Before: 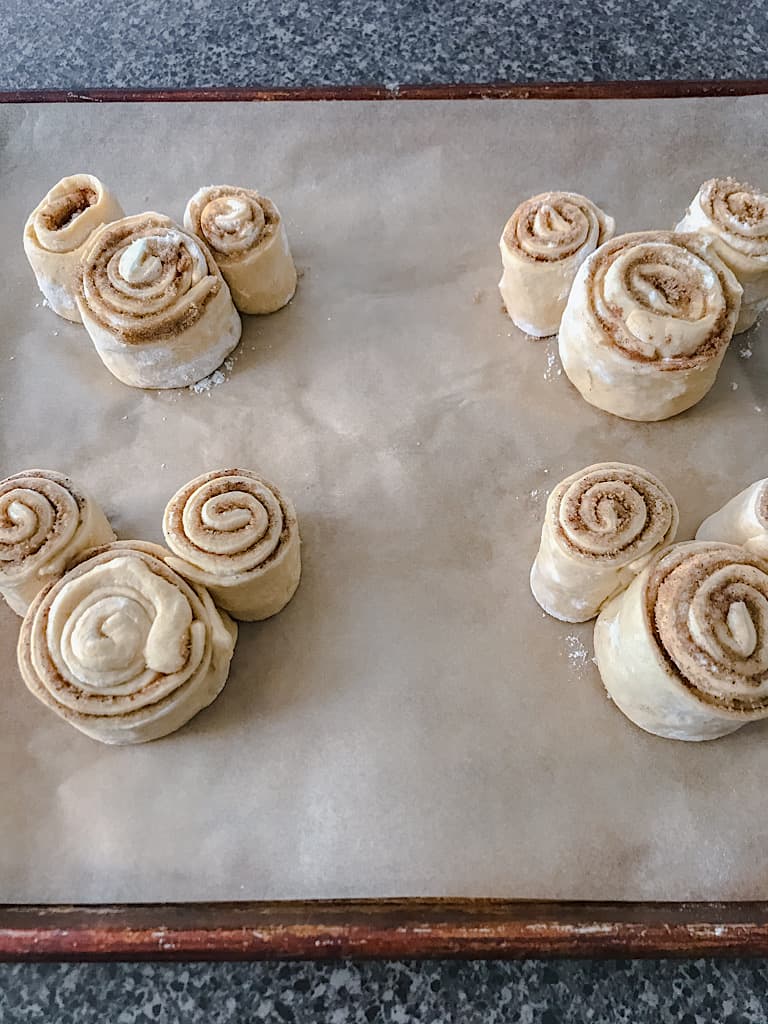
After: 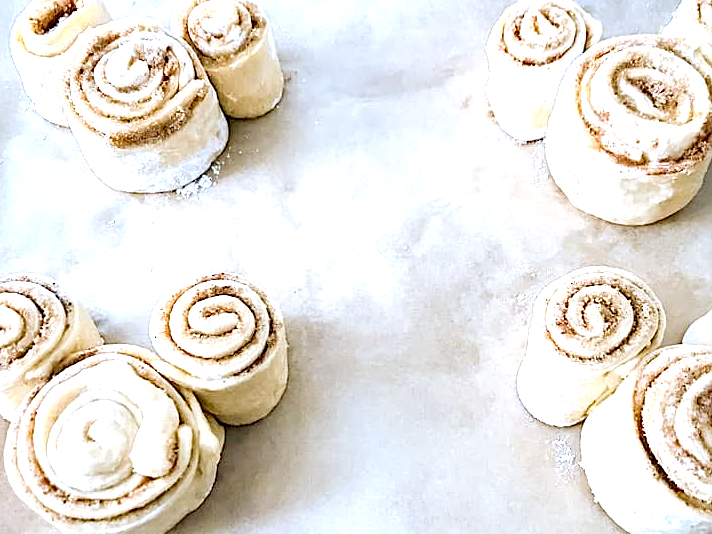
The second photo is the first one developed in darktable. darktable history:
exposure: black level correction 0.009, exposure 1.425 EV, compensate highlight preservation false
crop: left 1.744%, top 19.225%, right 5.069%, bottom 28.357%
sharpen: amount 0.2
white balance: red 0.924, blue 1.095
